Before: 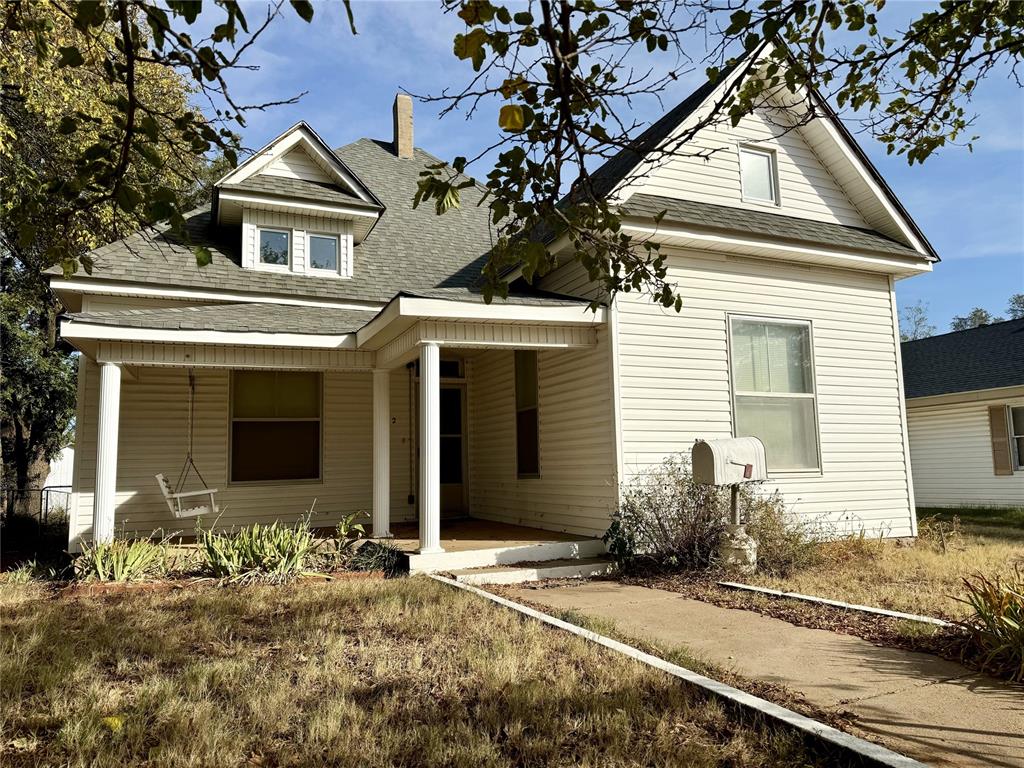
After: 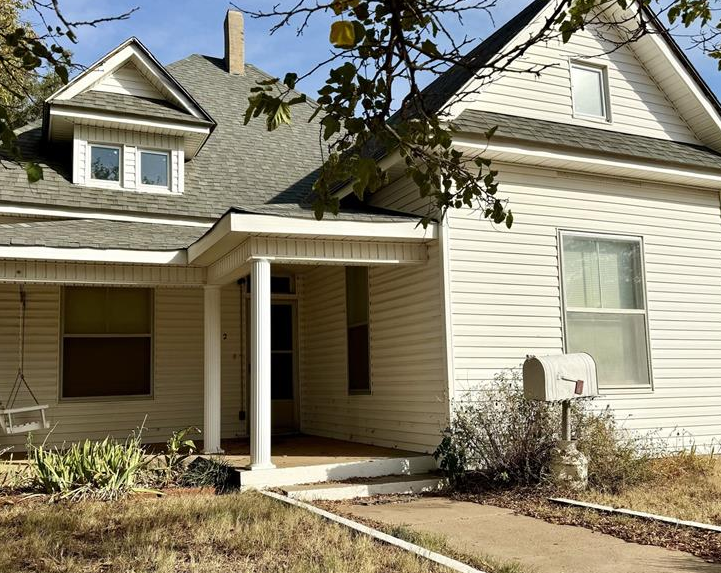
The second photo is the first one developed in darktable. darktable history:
crop and rotate: left 16.59%, top 10.966%, right 12.994%, bottom 14.402%
